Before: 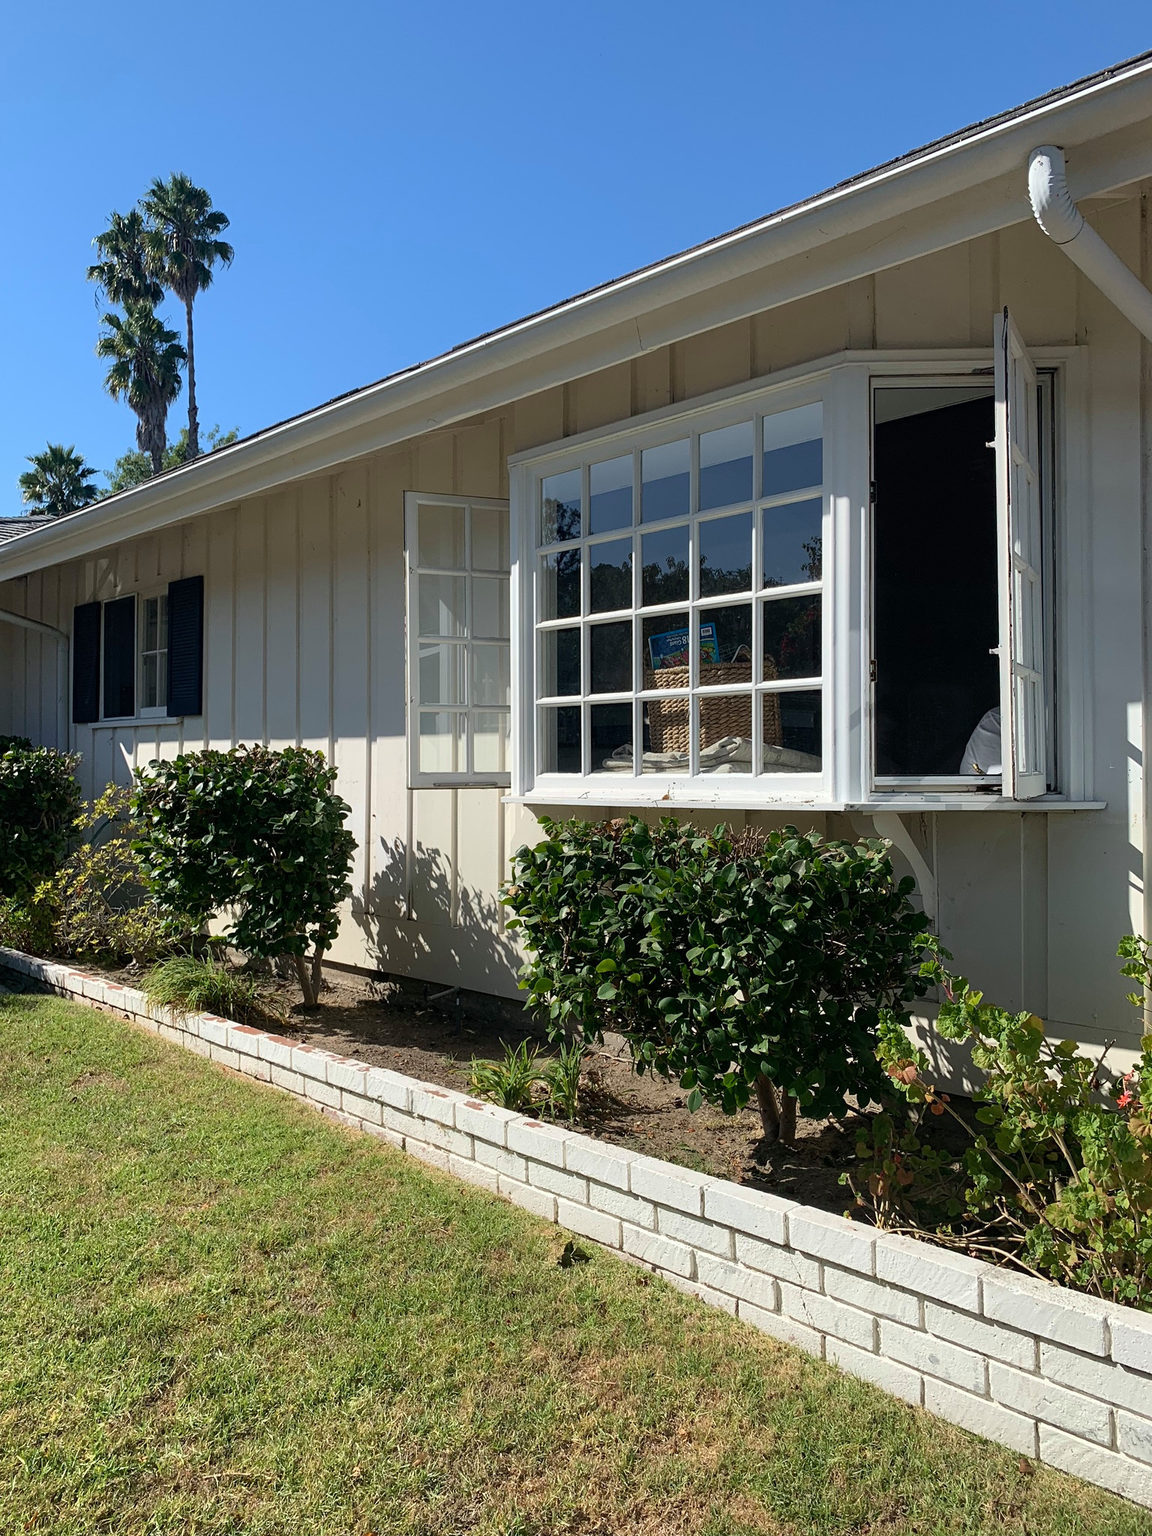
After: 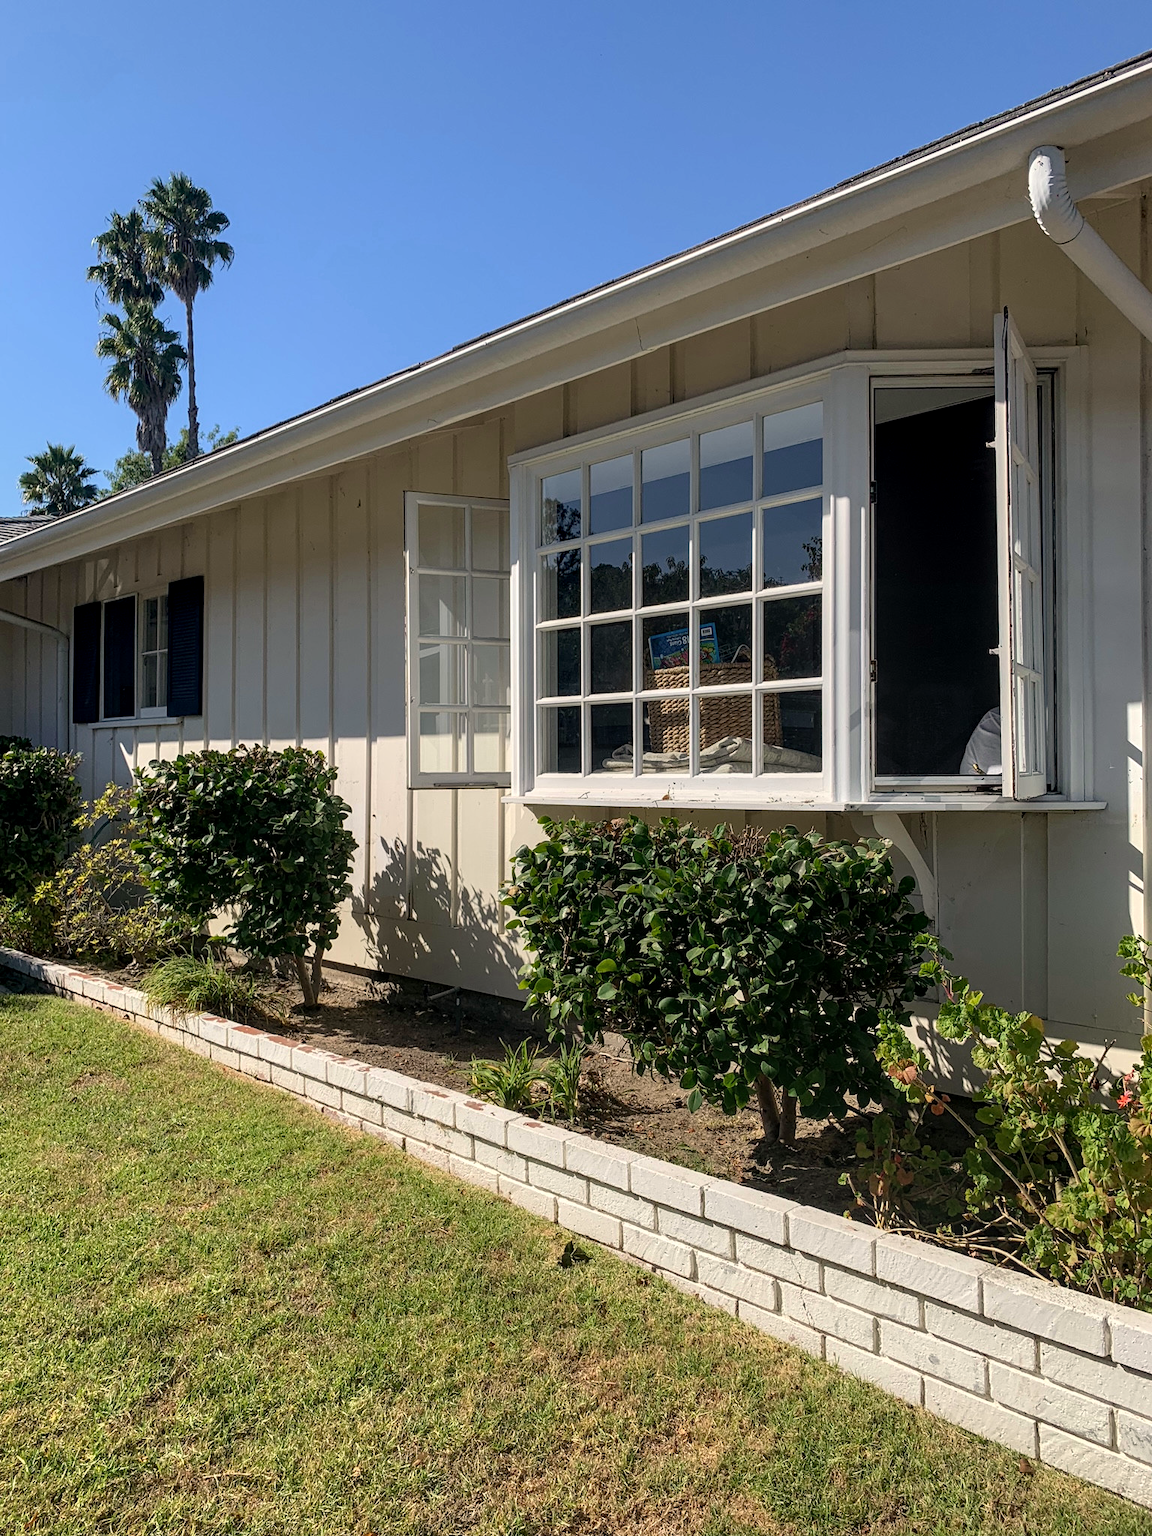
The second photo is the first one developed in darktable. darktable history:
local contrast: on, module defaults
color correction: highlights a* 3.55, highlights b* 5.11
